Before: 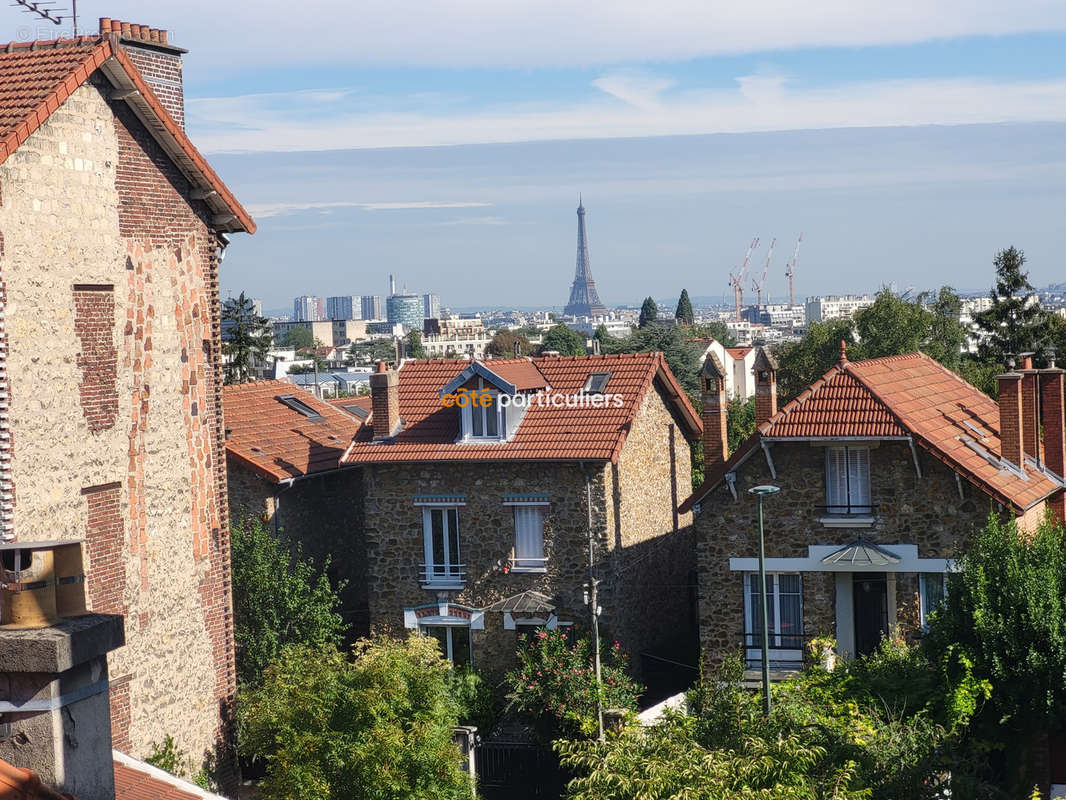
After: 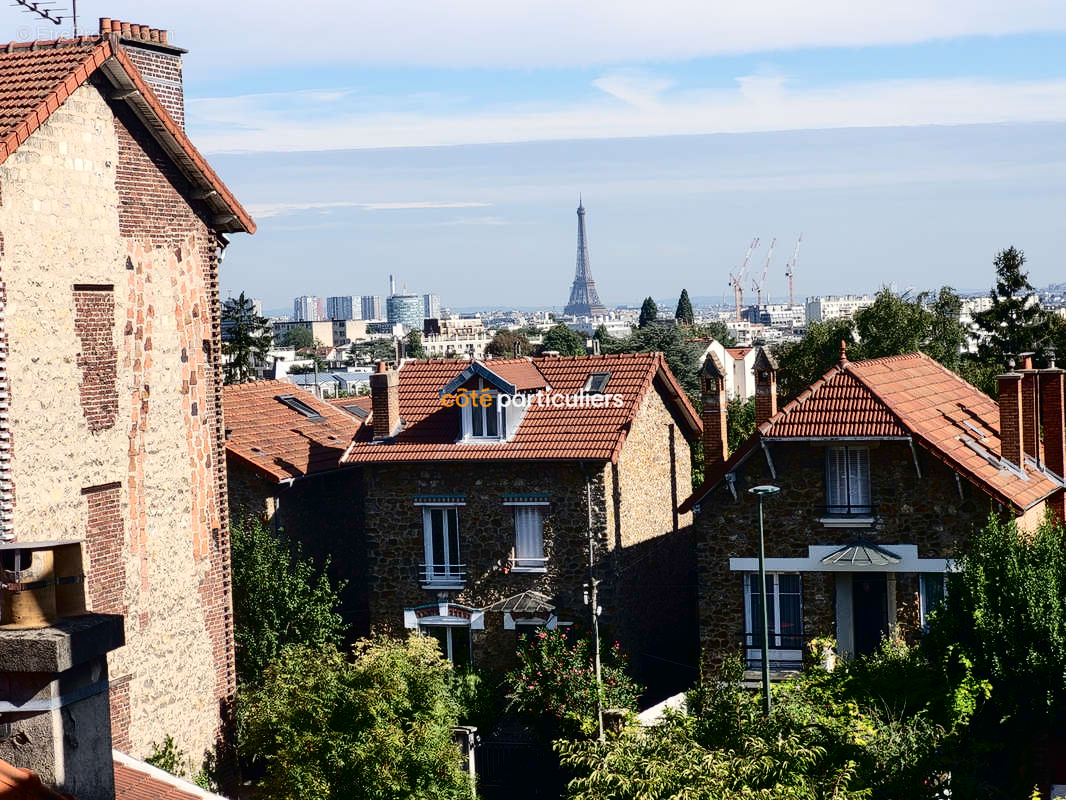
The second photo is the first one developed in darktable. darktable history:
tone curve: curves: ch0 [(0, 0) (0.003, 0.008) (0.011, 0.01) (0.025, 0.012) (0.044, 0.023) (0.069, 0.033) (0.1, 0.046) (0.136, 0.075) (0.177, 0.116) (0.224, 0.171) (0.277, 0.235) (0.335, 0.312) (0.399, 0.397) (0.468, 0.466) (0.543, 0.54) (0.623, 0.62) (0.709, 0.701) (0.801, 0.782) (0.898, 0.877) (1, 1)], color space Lab, independent channels, preserve colors none
contrast brightness saturation: contrast 0.282
